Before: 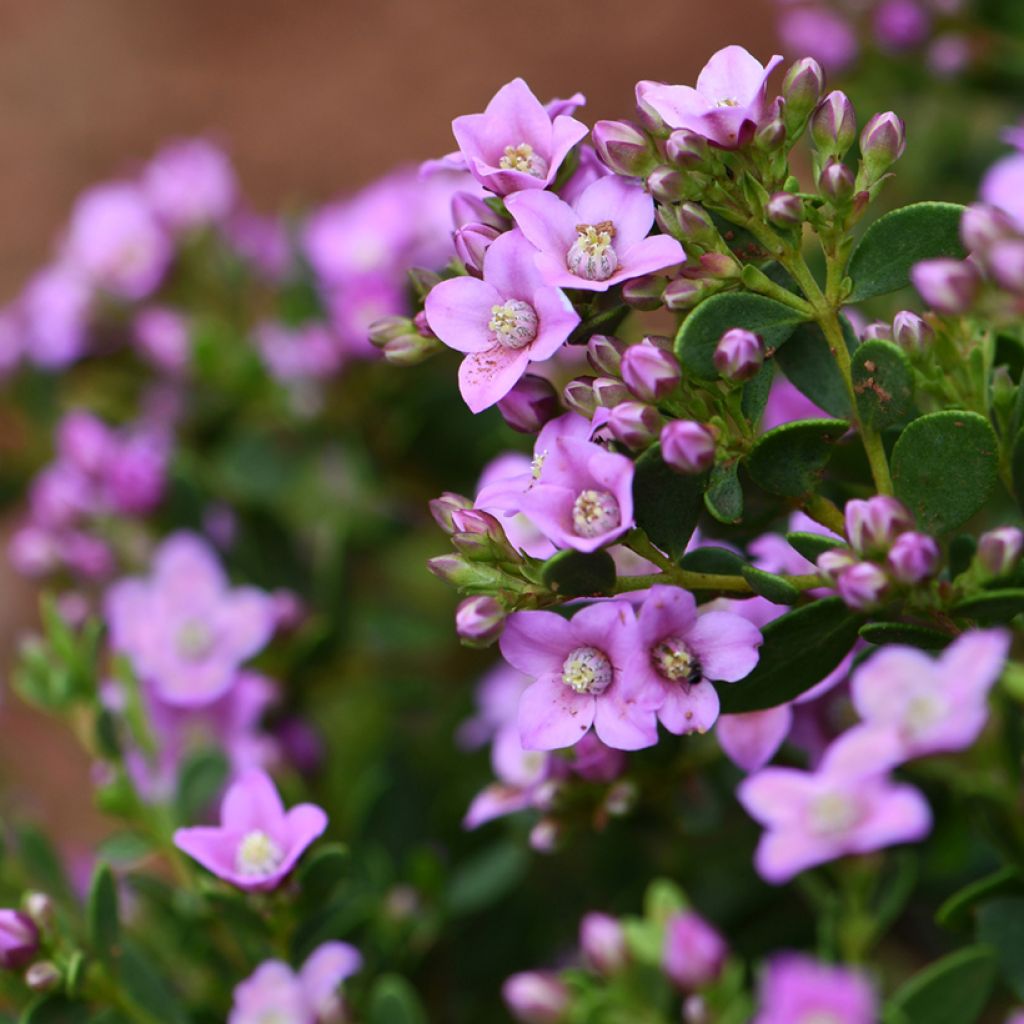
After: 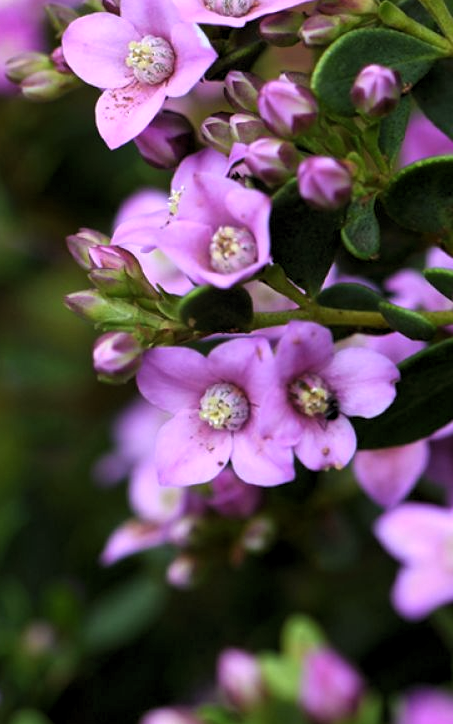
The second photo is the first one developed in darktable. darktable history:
crop: left 35.459%, top 25.828%, right 20.207%, bottom 3.394%
levels: white 99.95%, levels [0.062, 0.494, 0.925]
